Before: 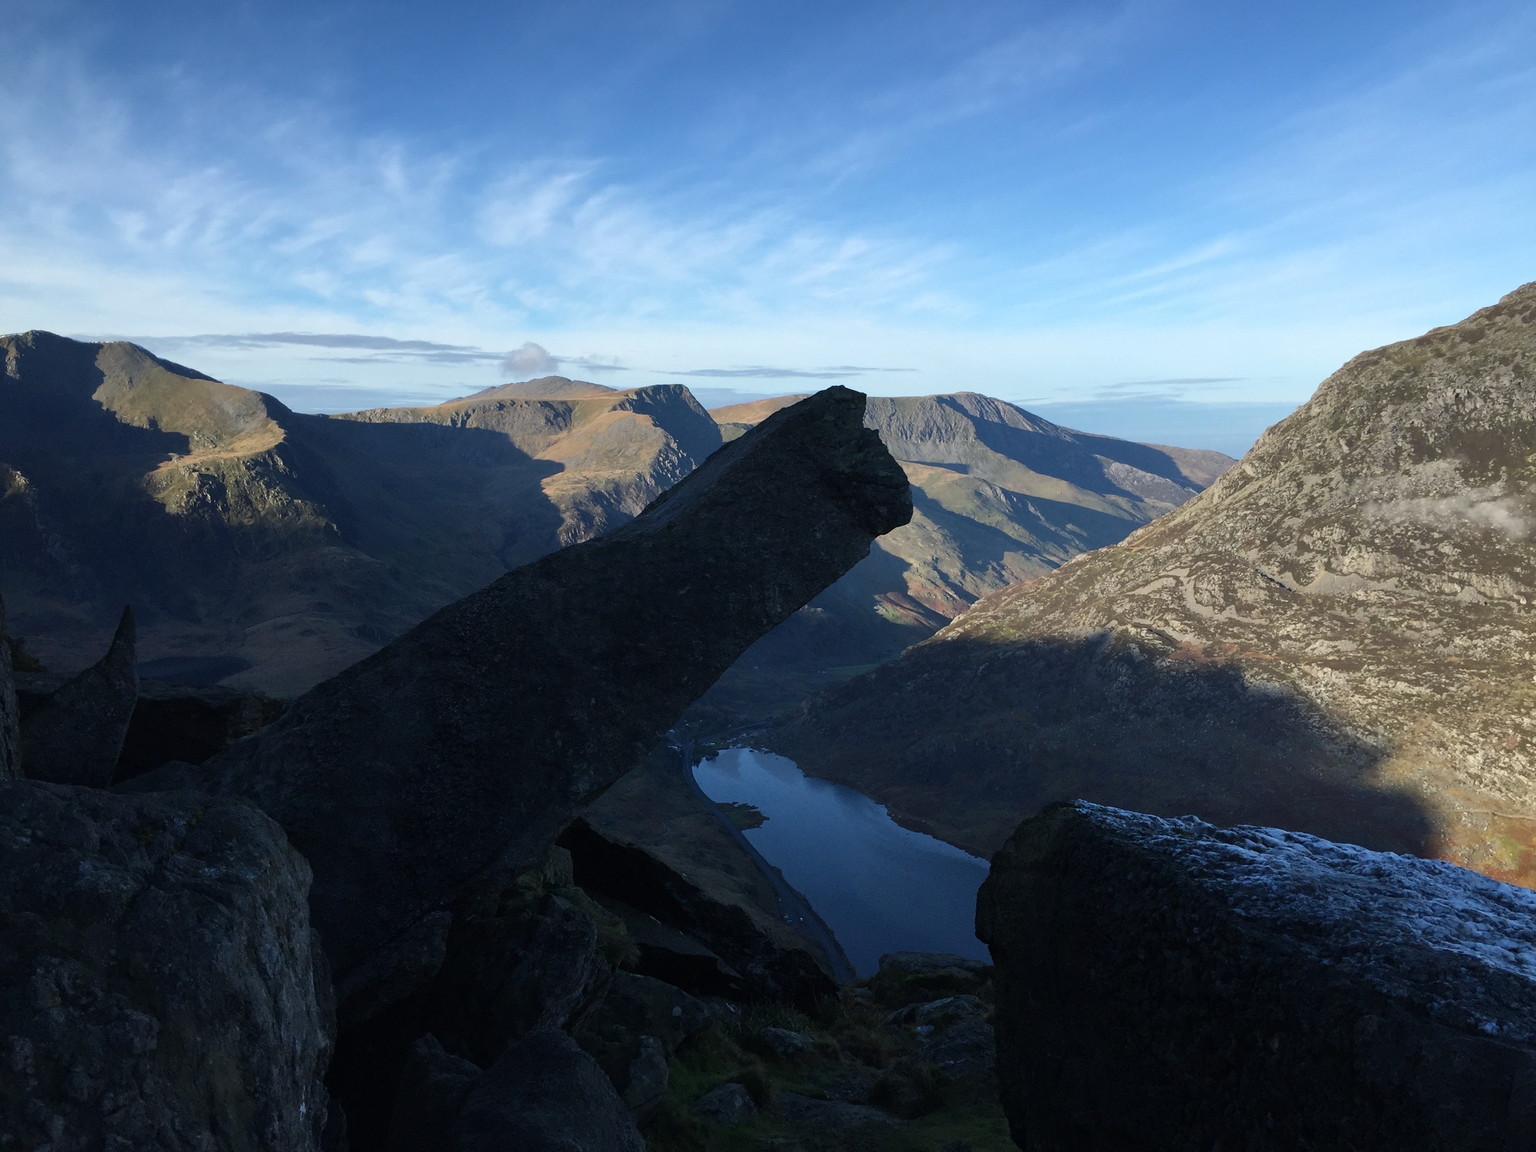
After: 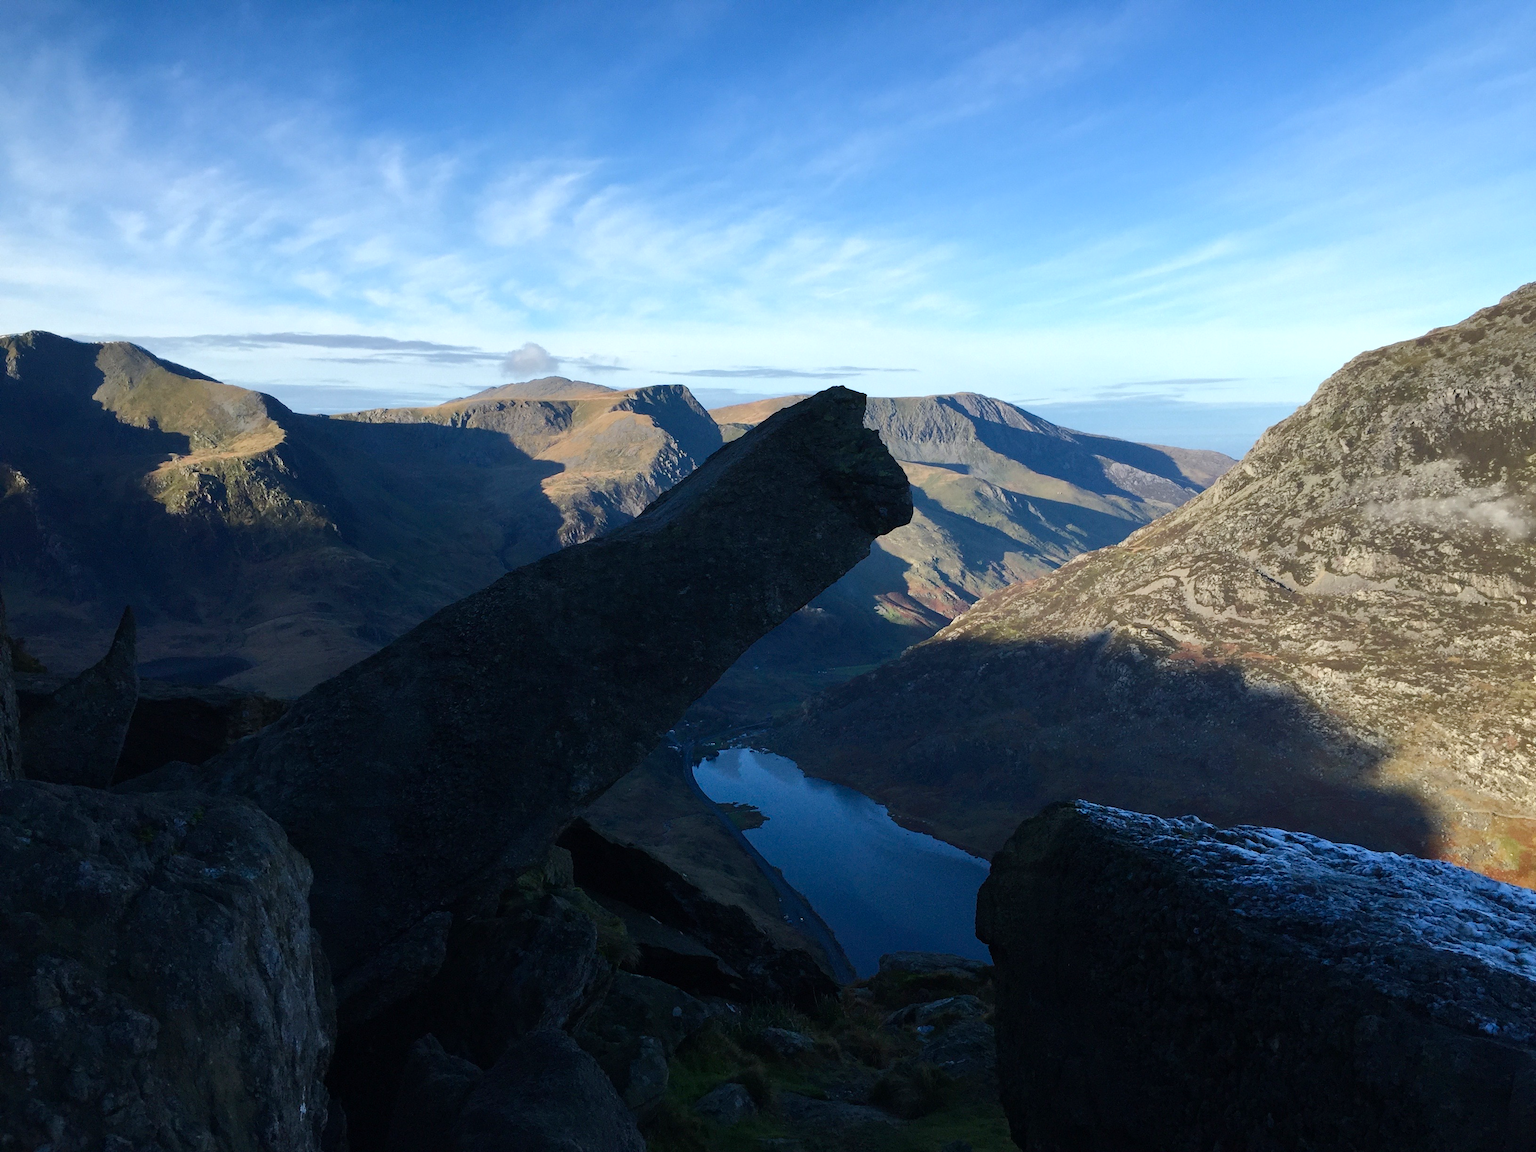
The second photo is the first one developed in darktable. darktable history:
tone equalizer: on, module defaults
color balance rgb: perceptual saturation grading › global saturation 20%, perceptual saturation grading › highlights -25.375%, perceptual saturation grading › shadows 25.938%, perceptual brilliance grading › highlights 6.467%, perceptual brilliance grading › mid-tones 17.001%, perceptual brilliance grading › shadows -5.135%
